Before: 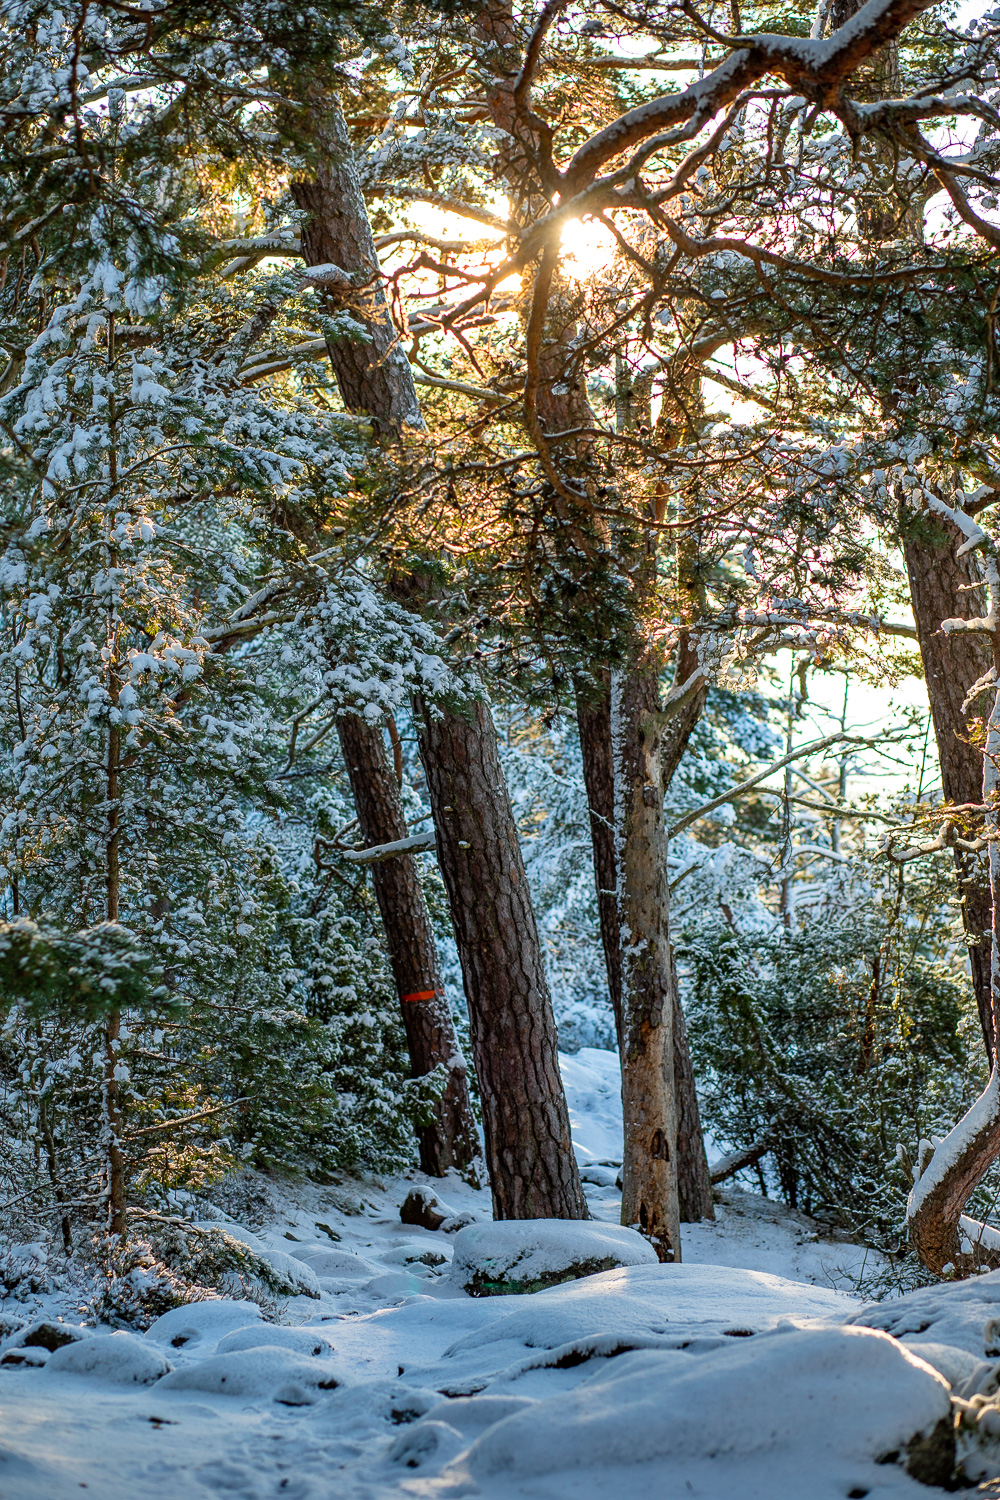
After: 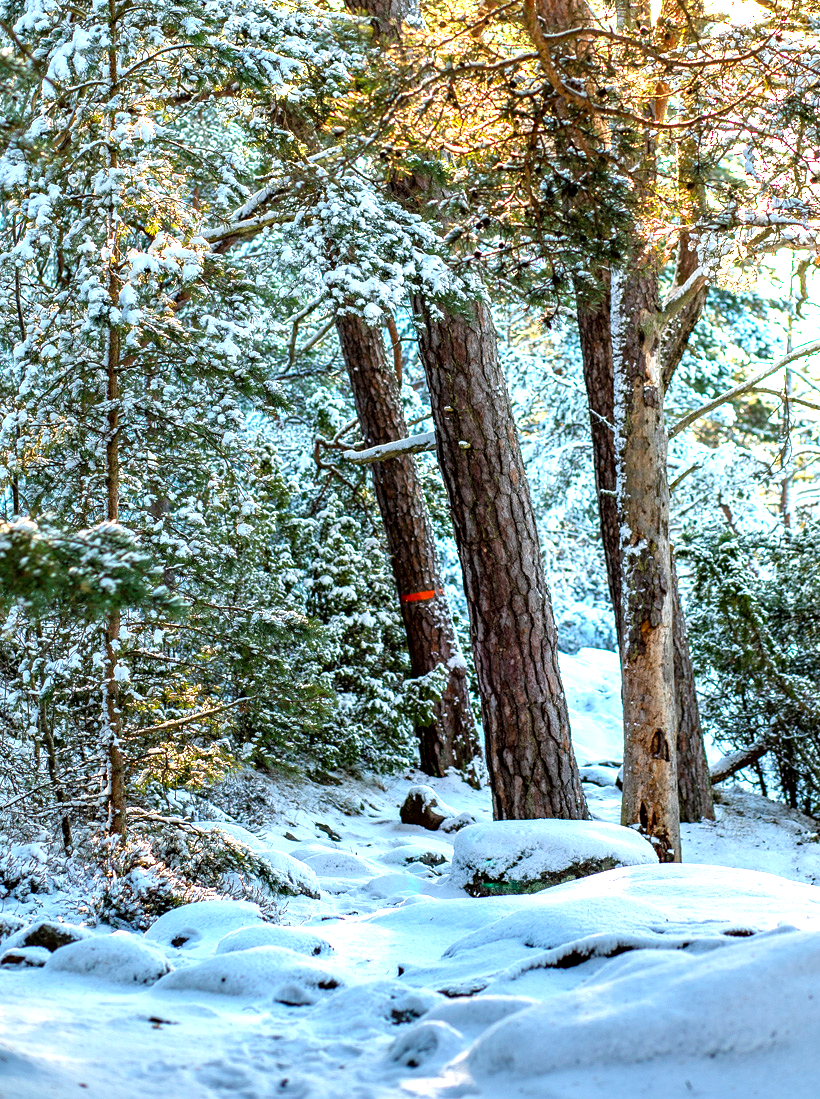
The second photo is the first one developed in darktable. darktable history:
exposure: black level correction 0.001, exposure 1.316 EV, compensate exposure bias true, compensate highlight preservation false
crop: top 26.722%, right 17.962%
